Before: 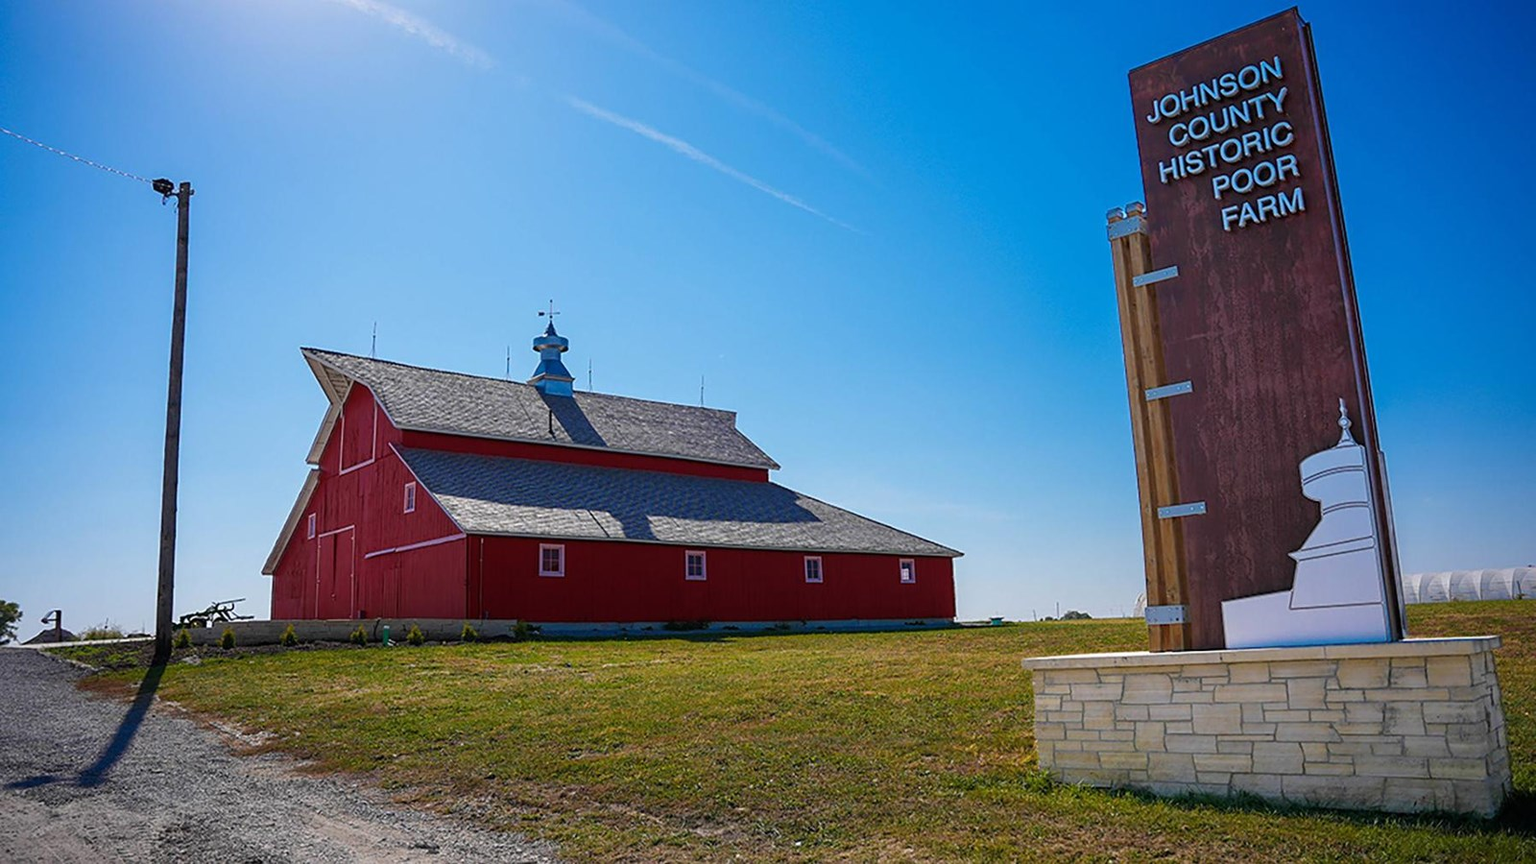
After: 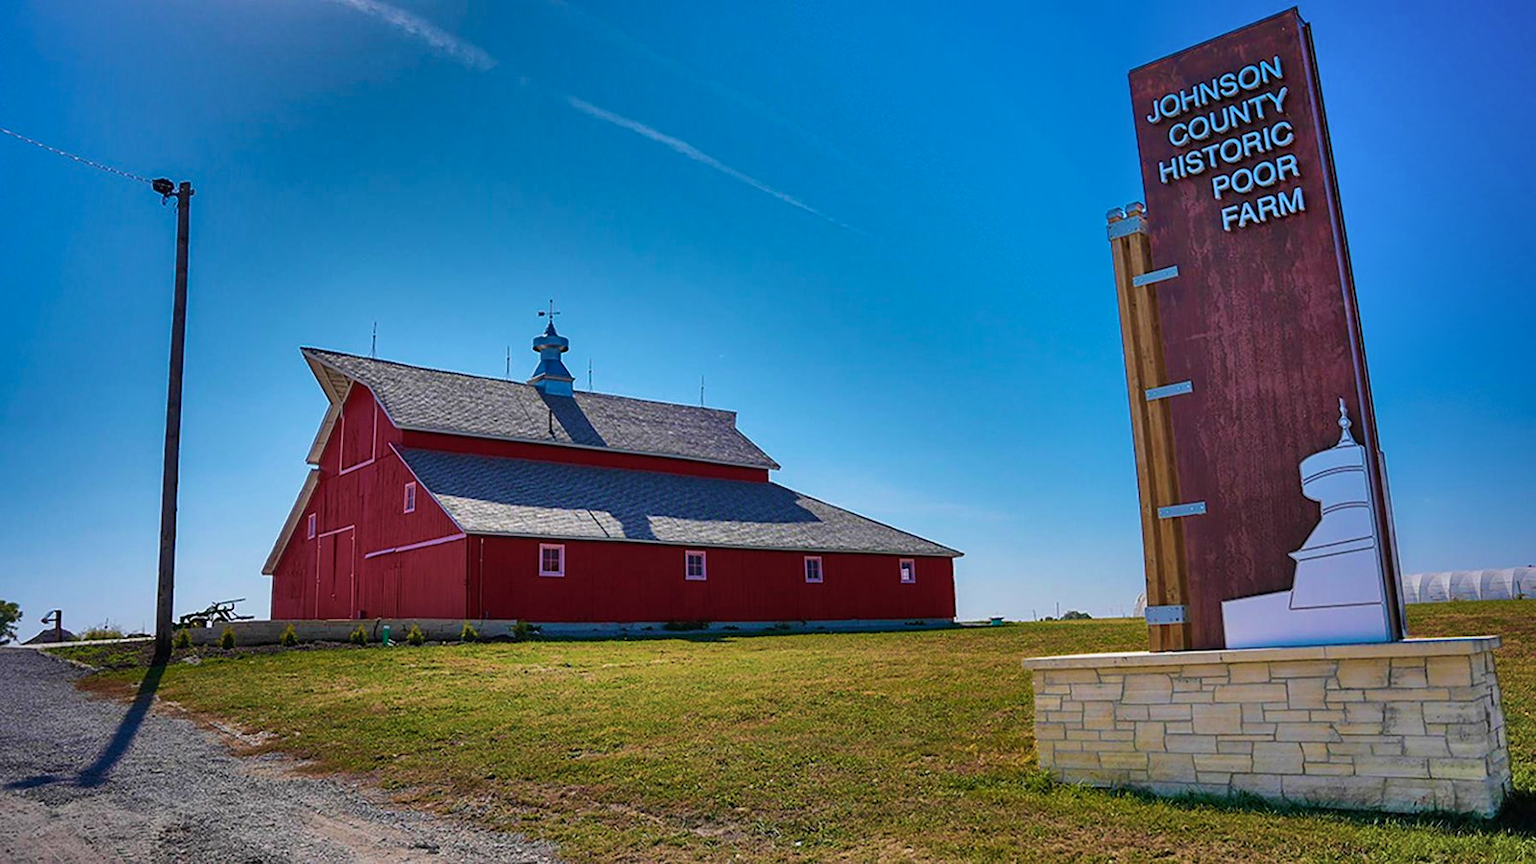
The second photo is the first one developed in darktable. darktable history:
velvia: strength 45%
shadows and highlights: radius 123.98, shadows 100, white point adjustment -3, highlights -100, highlights color adjustment 89.84%, soften with gaussian
